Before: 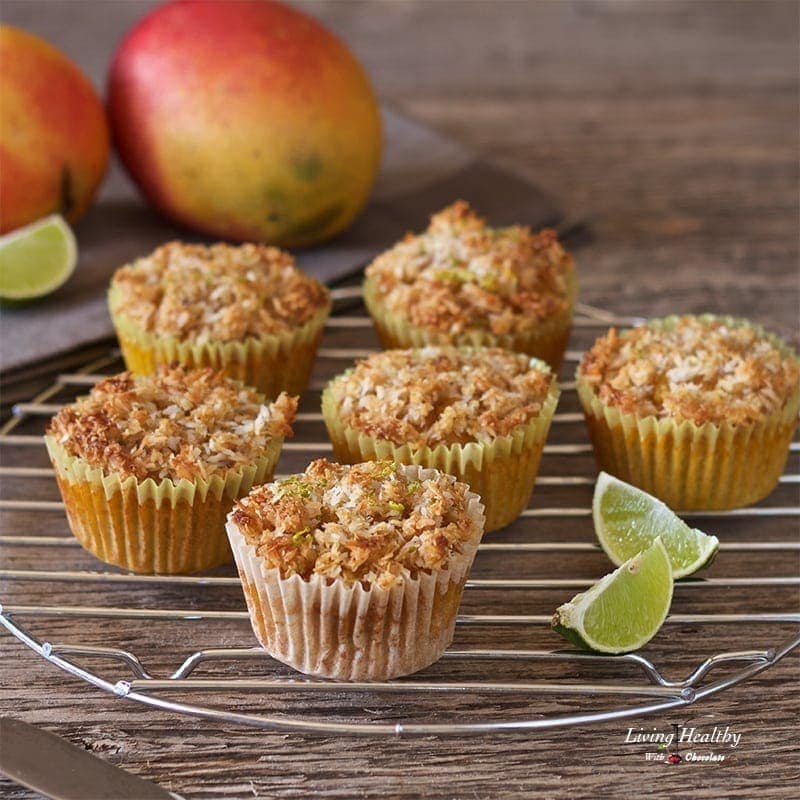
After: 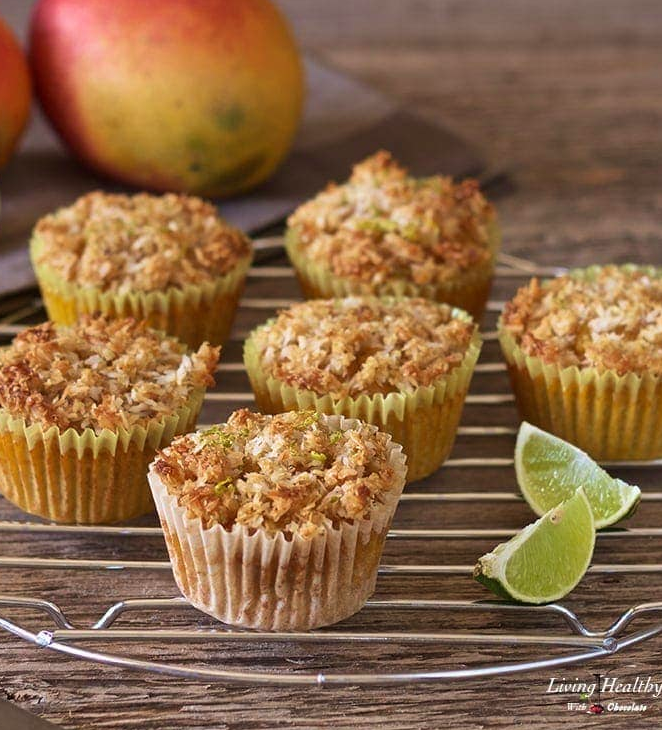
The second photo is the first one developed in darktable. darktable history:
crop: left 9.837%, top 6.27%, right 7.312%, bottom 2.424%
velvia: on, module defaults
